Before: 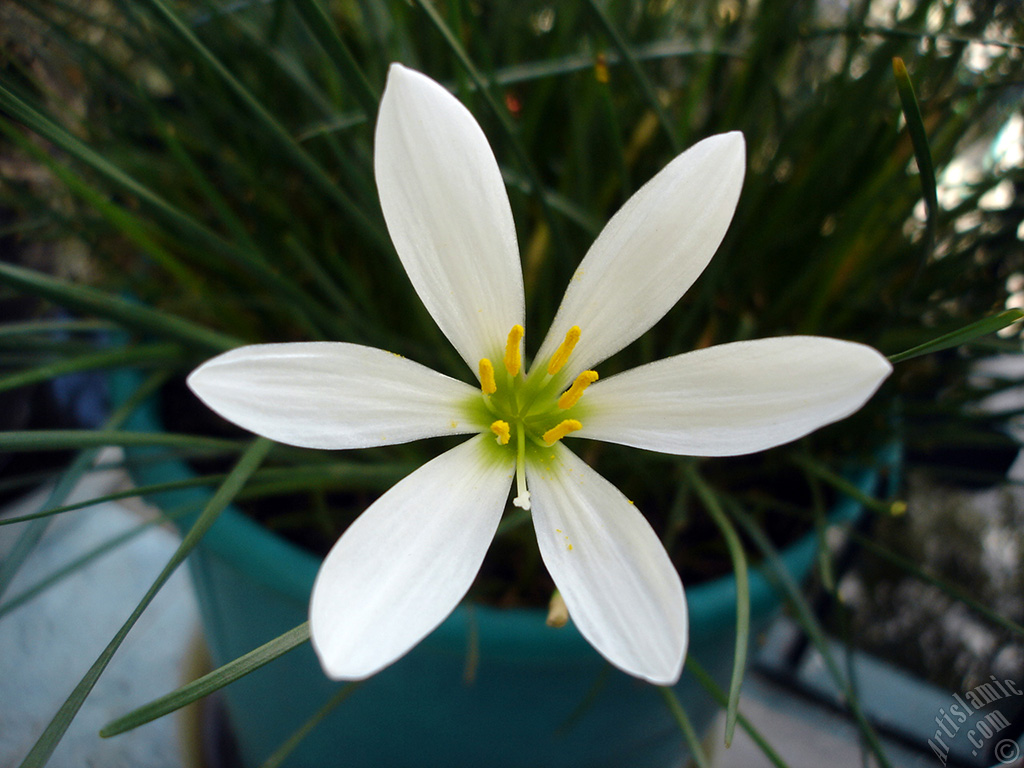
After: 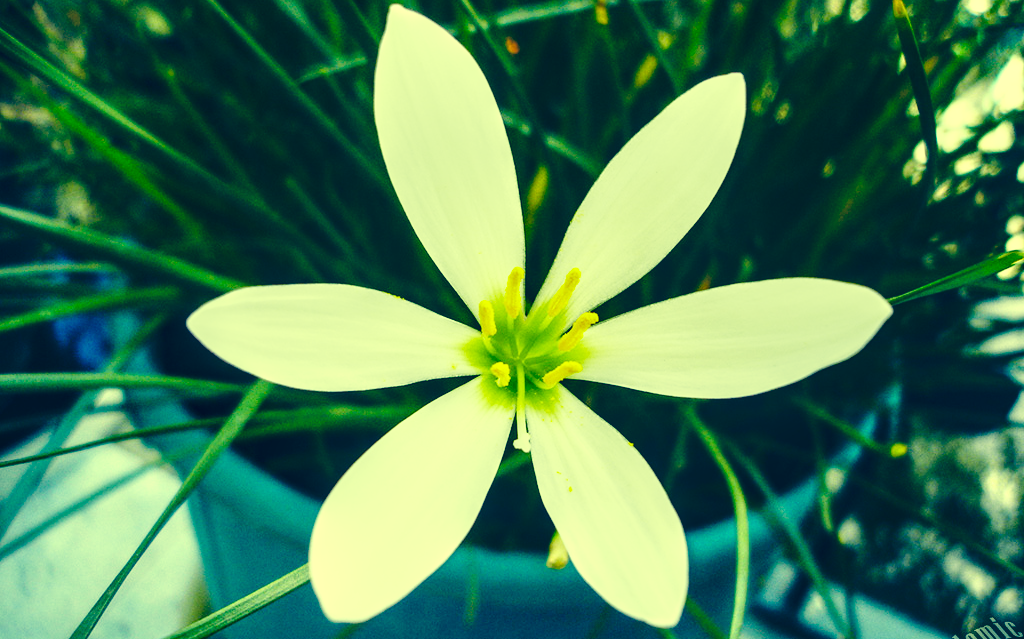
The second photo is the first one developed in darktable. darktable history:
crop: top 7.625%, bottom 8.027%
local contrast: detail 144%
base curve: curves: ch0 [(0, 0) (0.028, 0.03) (0.105, 0.232) (0.387, 0.748) (0.754, 0.968) (1, 1)], fusion 1, exposure shift 0.576, preserve colors none
color correction: highlights a* -15.58, highlights b* 40, shadows a* -40, shadows b* -26.18
